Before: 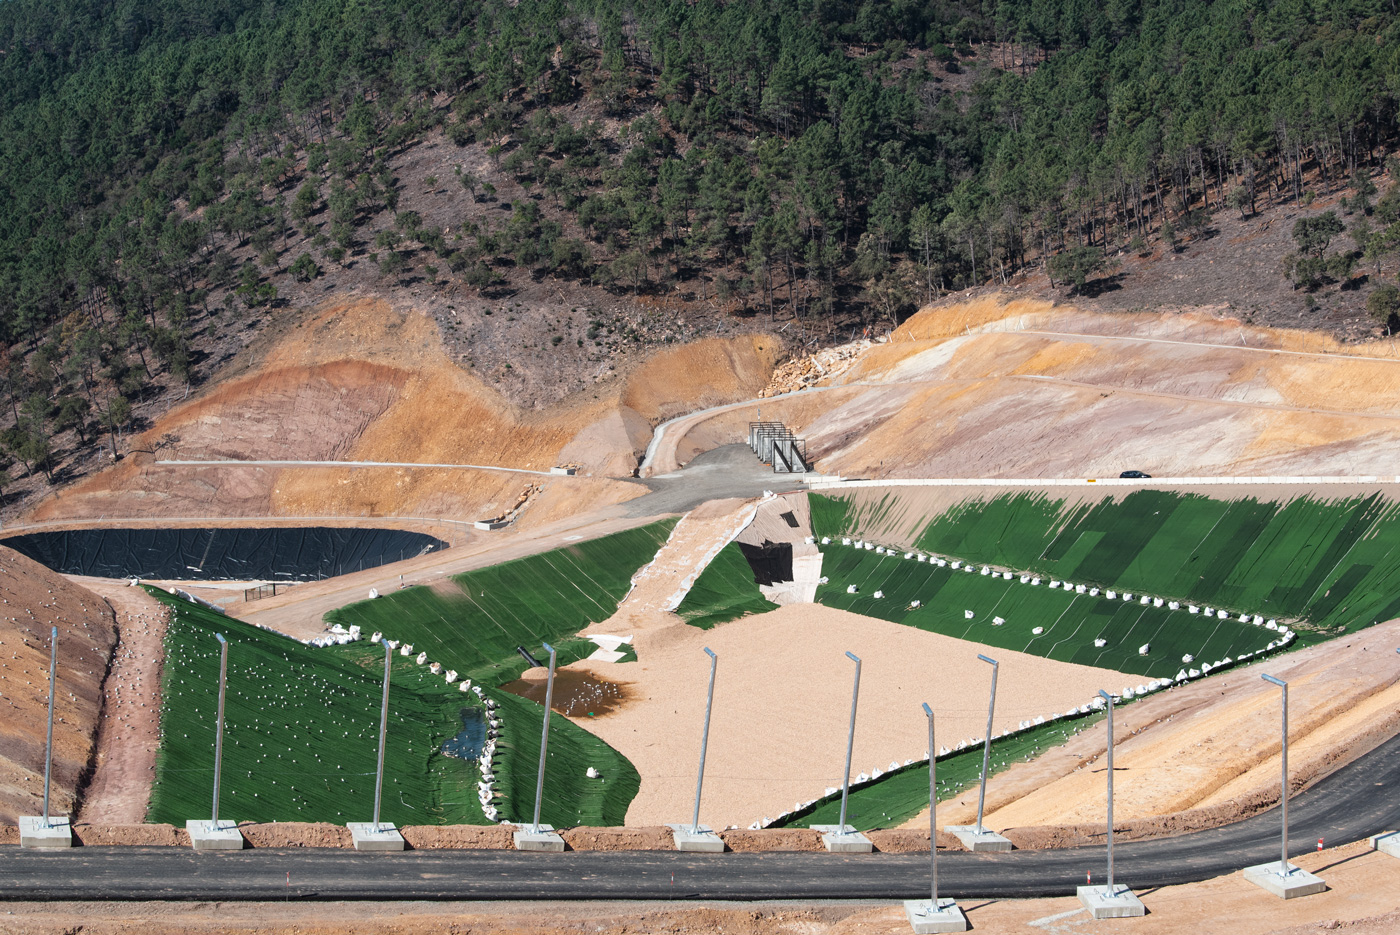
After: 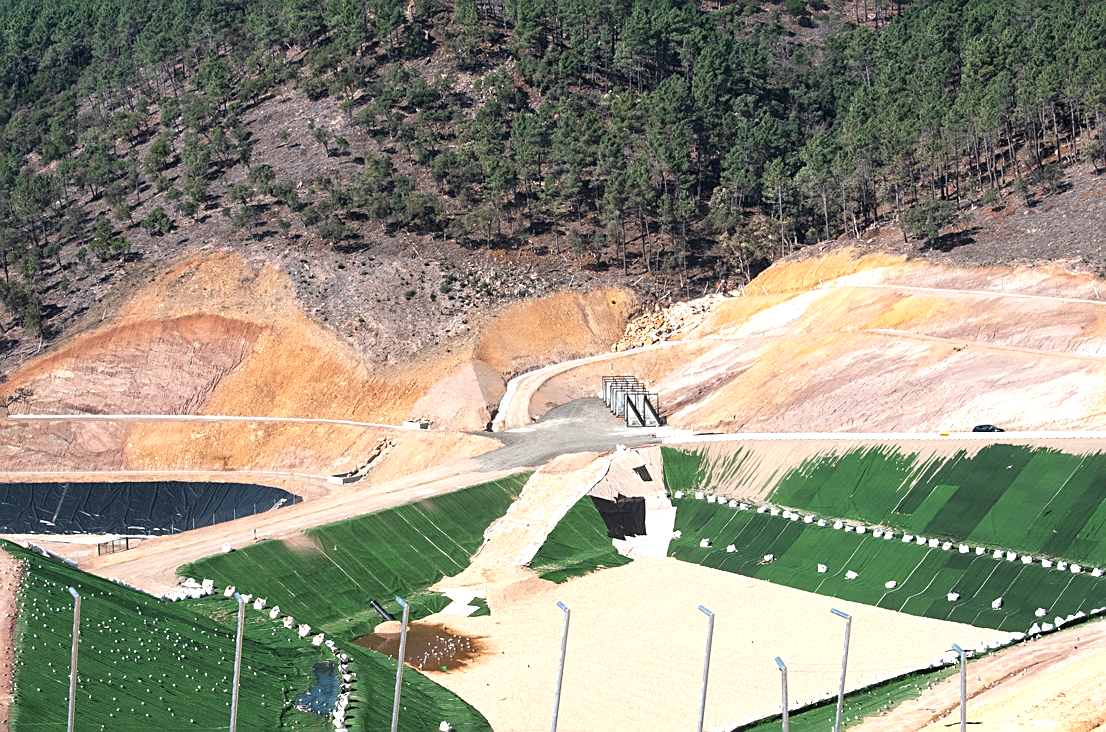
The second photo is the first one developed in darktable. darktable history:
crop and rotate: left 10.534%, top 4.977%, right 10.421%, bottom 16.653%
sharpen: on, module defaults
exposure: black level correction 0, exposure 0.702 EV, compensate highlight preservation false
